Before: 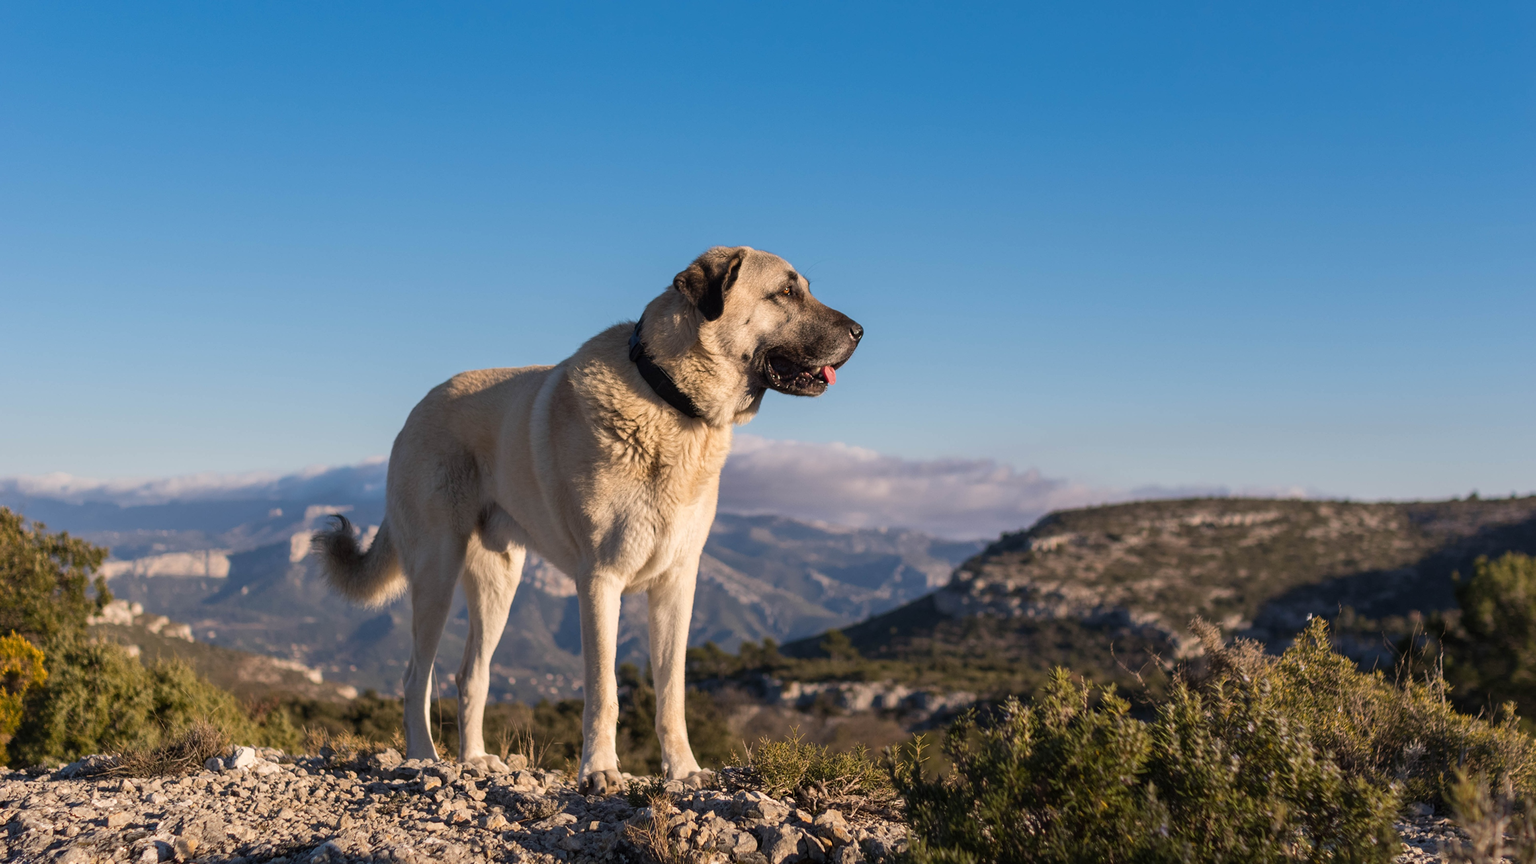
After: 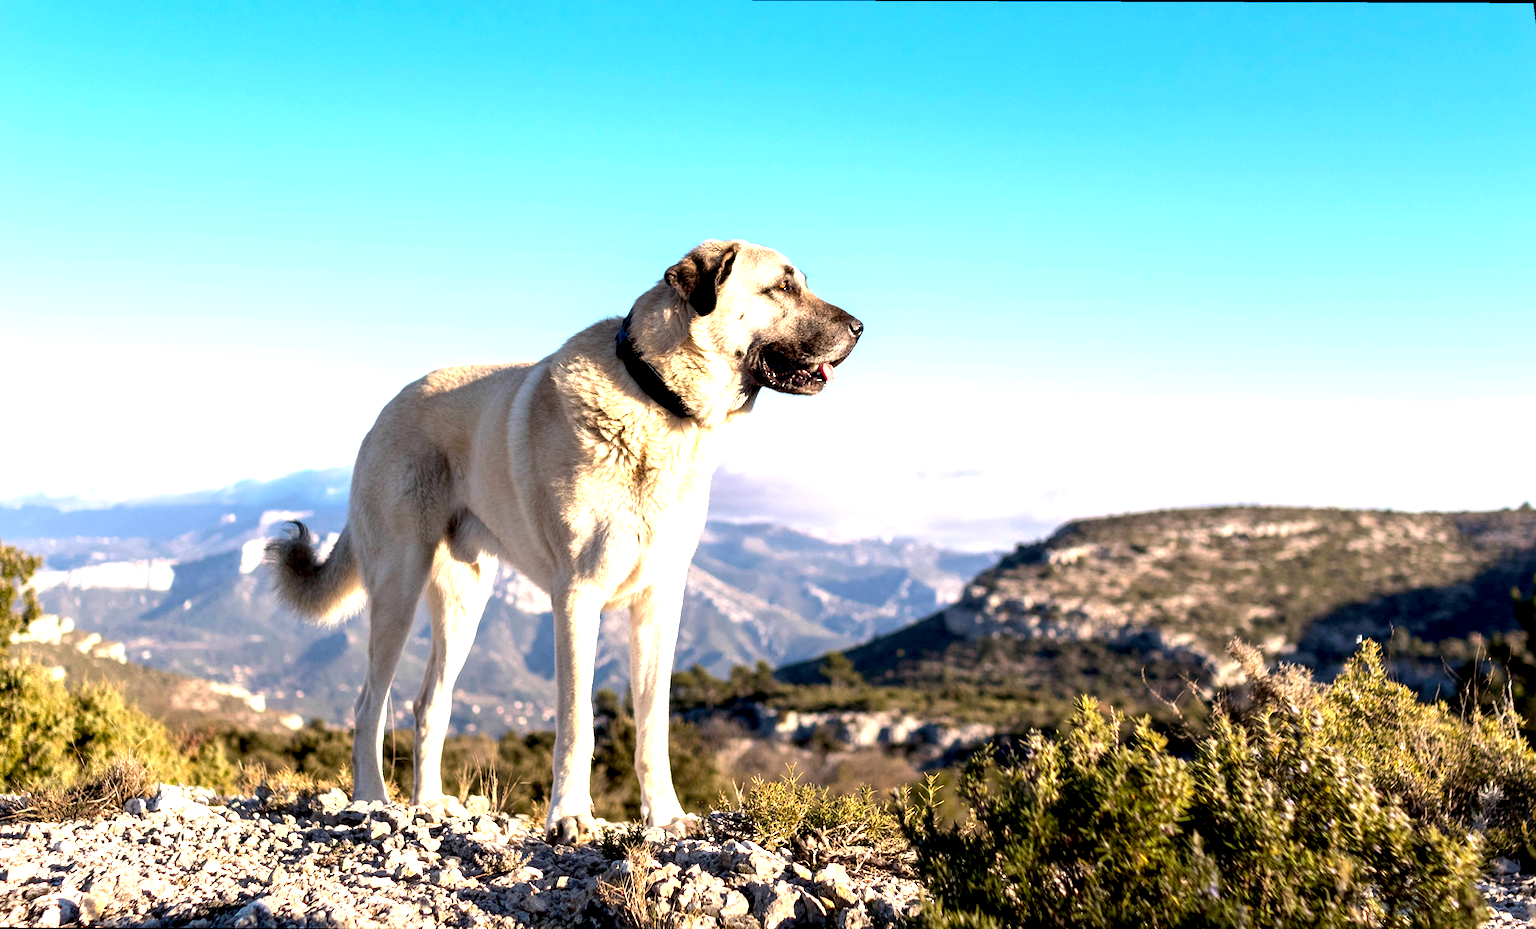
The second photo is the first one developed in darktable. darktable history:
exposure: black level correction 0.009, exposure 1.425 EV, compensate highlight preservation false
rotate and perspective: rotation 0.215°, lens shift (vertical) -0.139, crop left 0.069, crop right 0.939, crop top 0.002, crop bottom 0.996
tone equalizer: -8 EV -0.417 EV, -7 EV -0.389 EV, -6 EV -0.333 EV, -5 EV -0.222 EV, -3 EV 0.222 EV, -2 EV 0.333 EV, -1 EV 0.389 EV, +0 EV 0.417 EV, edges refinement/feathering 500, mask exposure compensation -1.57 EV, preserve details no
